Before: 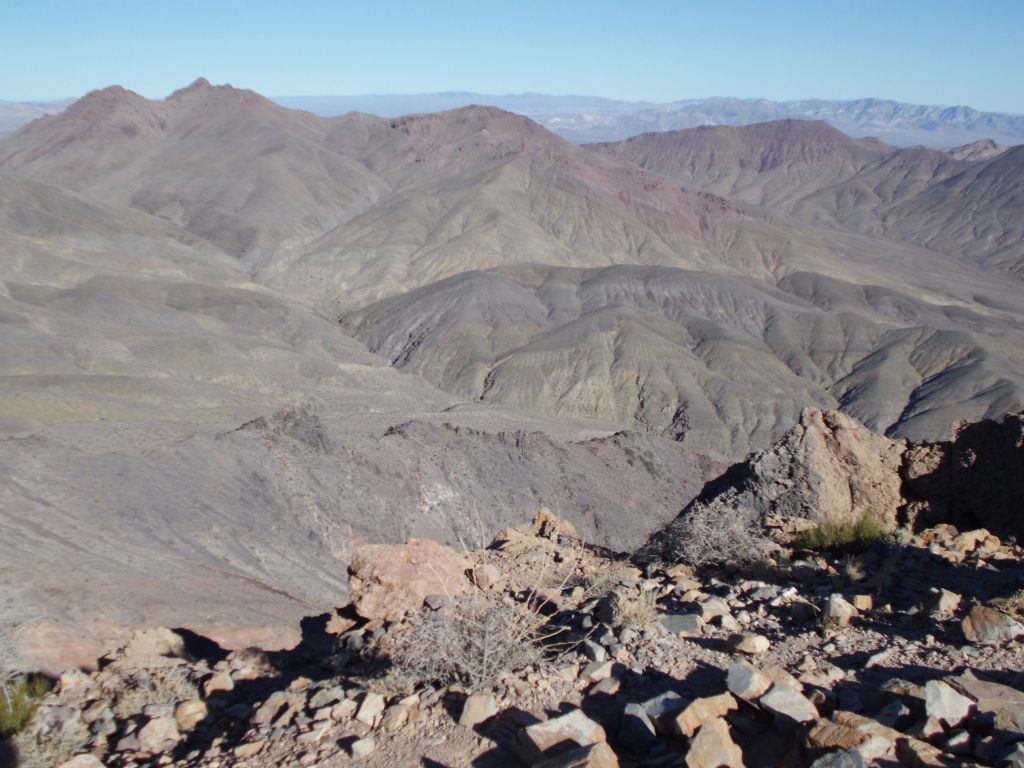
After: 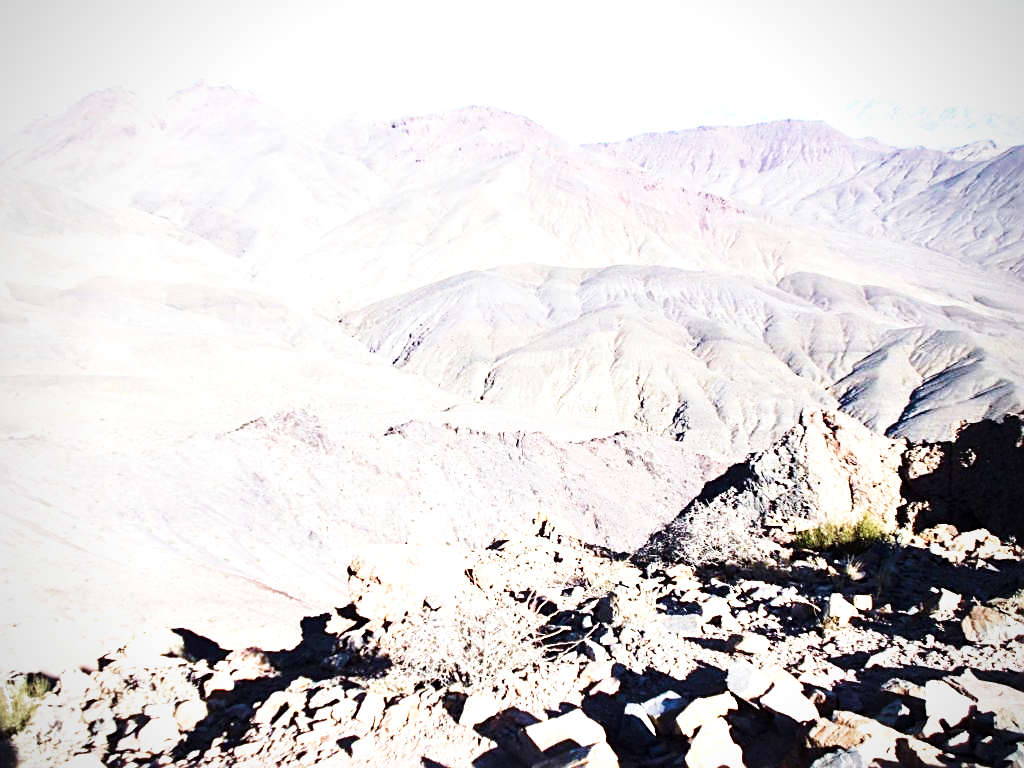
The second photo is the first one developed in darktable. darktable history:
base curve: curves: ch0 [(0, 0) (0.028, 0.03) (0.121, 0.232) (0.46, 0.748) (0.859, 0.968) (1, 1)], preserve colors none
sharpen: amount 0.575
velvia: on, module defaults
tone equalizer: -8 EV -0.75 EV, -7 EV -0.7 EV, -6 EV -0.6 EV, -5 EV -0.4 EV, -3 EV 0.4 EV, -2 EV 0.6 EV, -1 EV 0.7 EV, +0 EV 0.75 EV, edges refinement/feathering 500, mask exposure compensation -1.57 EV, preserve details no
exposure: black level correction 0.001, exposure 0.955 EV, compensate exposure bias true, compensate highlight preservation false
vignetting: fall-off radius 60.92%
